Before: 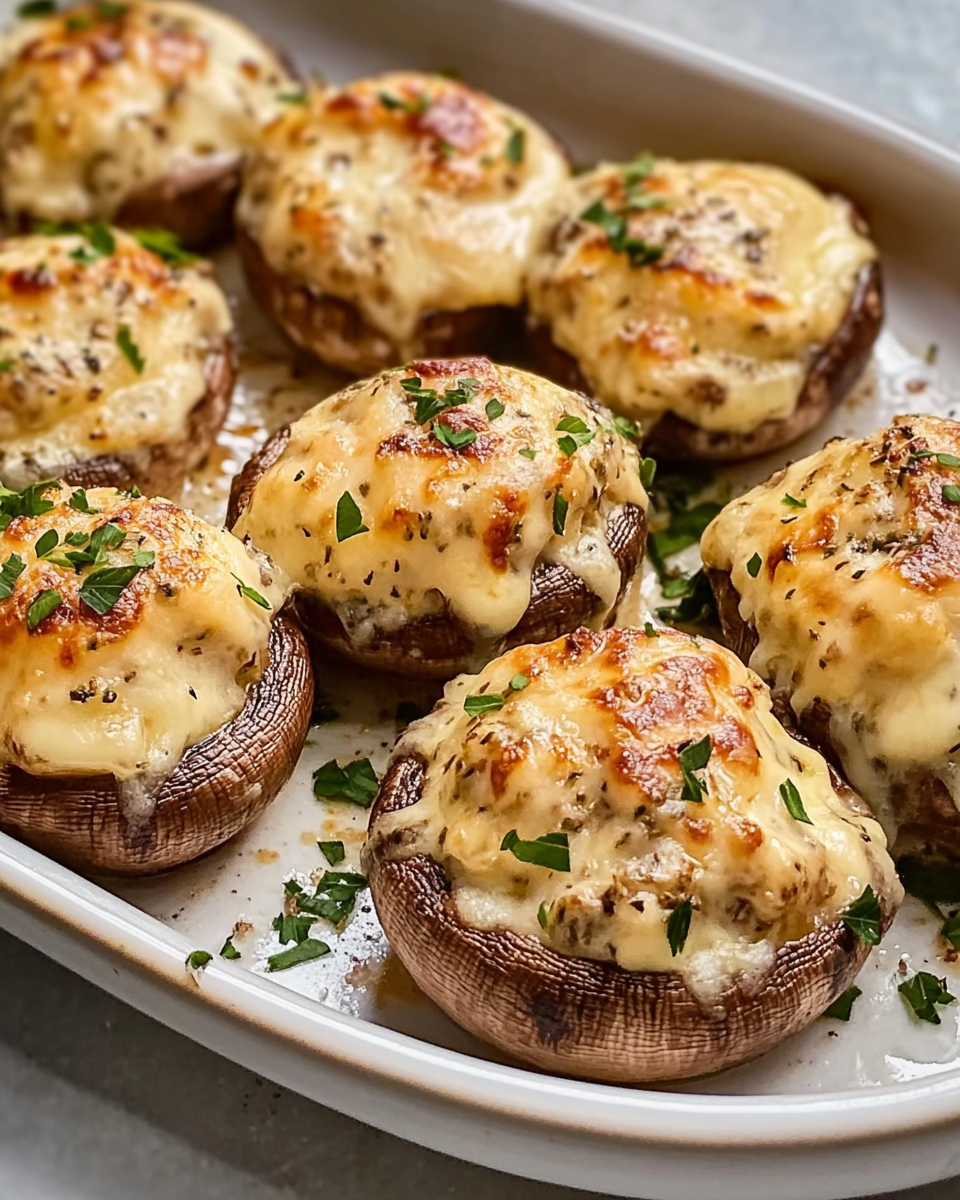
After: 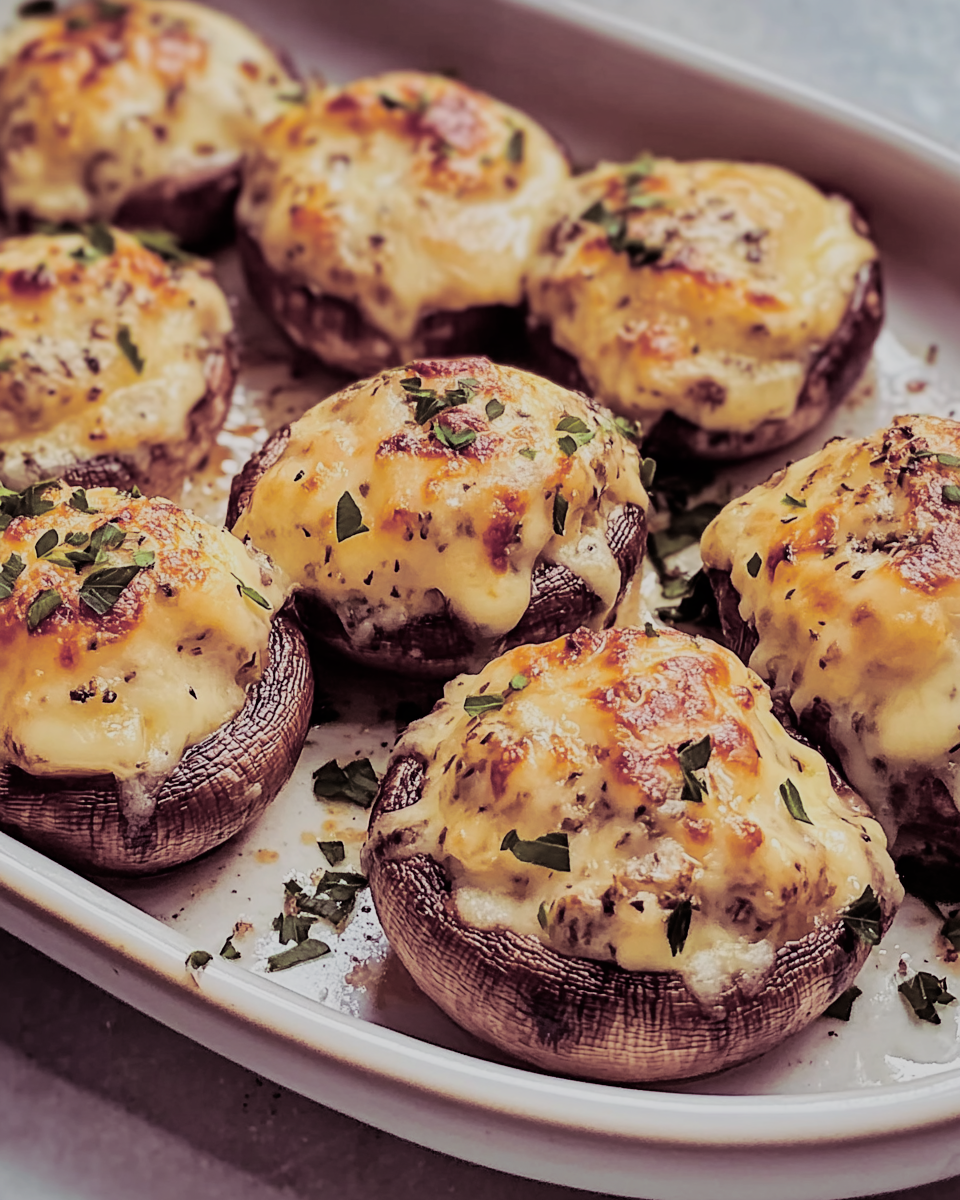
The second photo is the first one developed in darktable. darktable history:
filmic rgb: black relative exposure -7.65 EV, white relative exposure 4.56 EV, hardness 3.61, contrast 1.05
split-toning: shadows › hue 316.8°, shadows › saturation 0.47, highlights › hue 201.6°, highlights › saturation 0, balance -41.97, compress 28.01%
